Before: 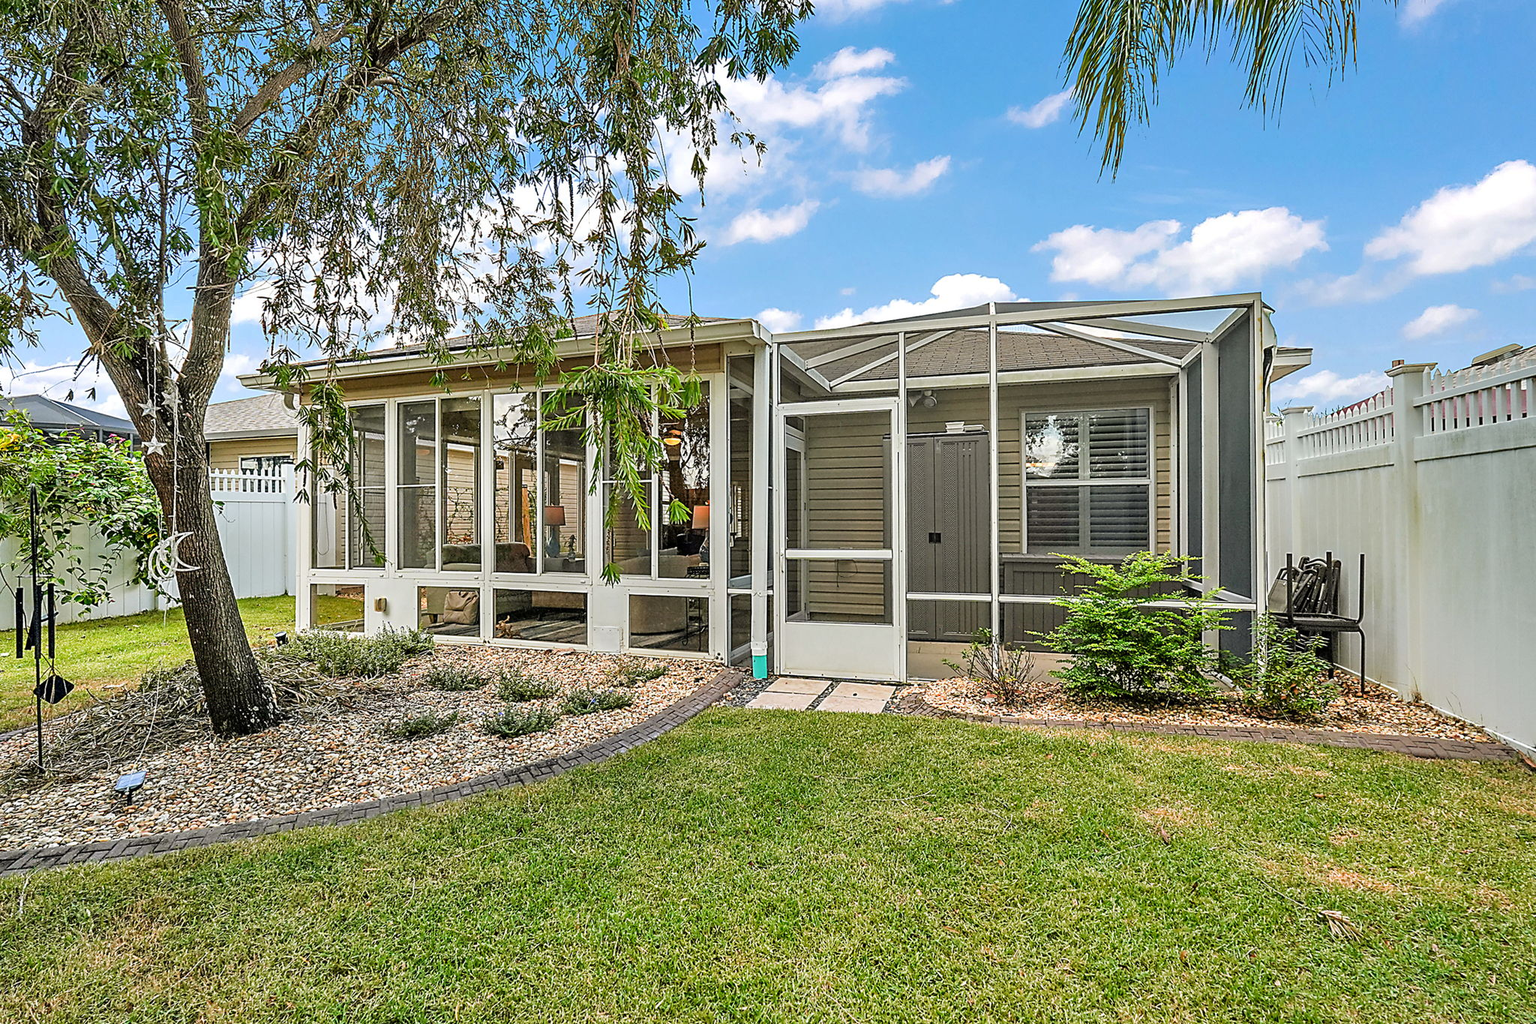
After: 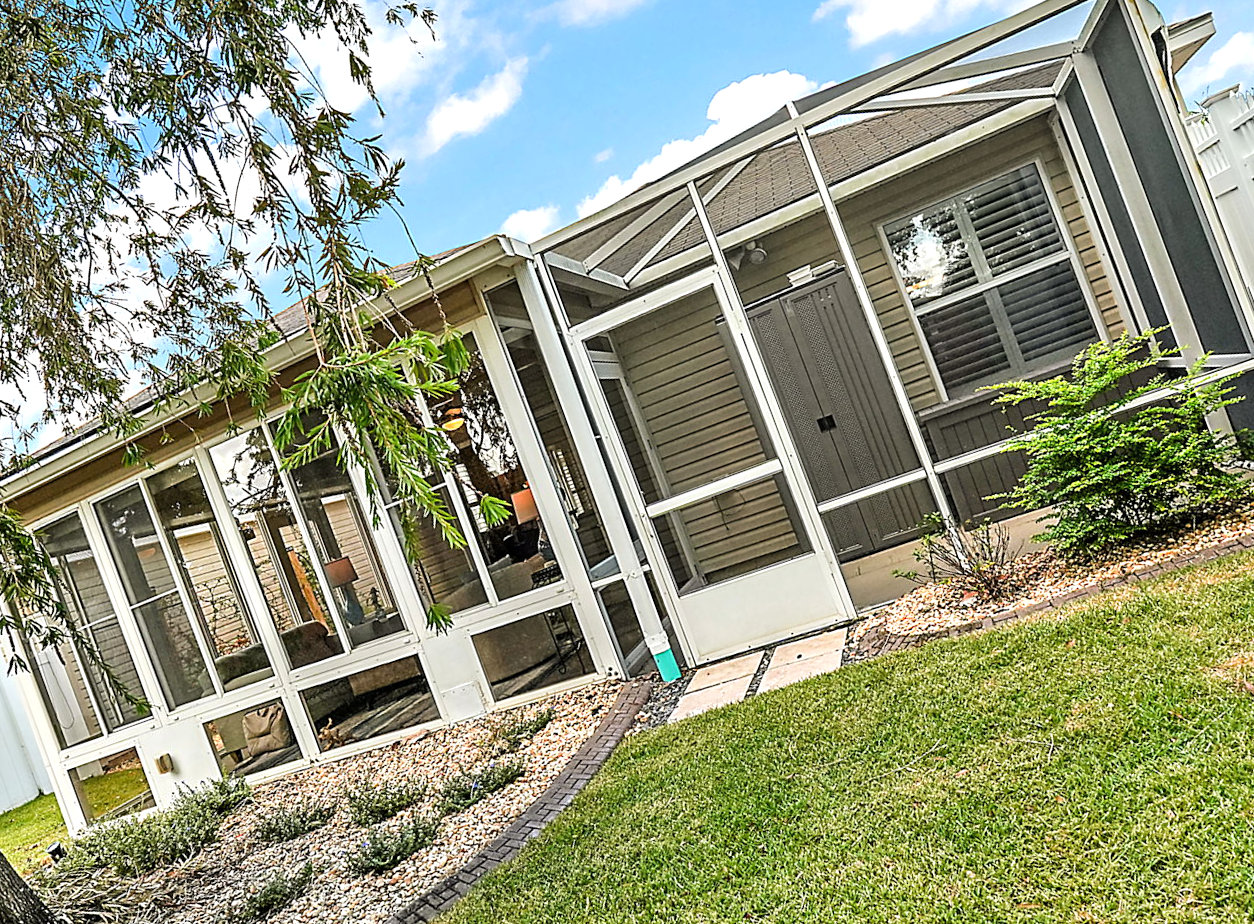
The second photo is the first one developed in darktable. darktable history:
crop and rotate: angle 20.32°, left 6.875%, right 3.771%, bottom 1.157%
tone equalizer: -8 EV -0.453 EV, -7 EV -0.382 EV, -6 EV -0.302 EV, -5 EV -0.257 EV, -3 EV 0.187 EV, -2 EV 0.331 EV, -1 EV 0.39 EV, +0 EV 0.426 EV, edges refinement/feathering 500, mask exposure compensation -1.57 EV, preserve details no
